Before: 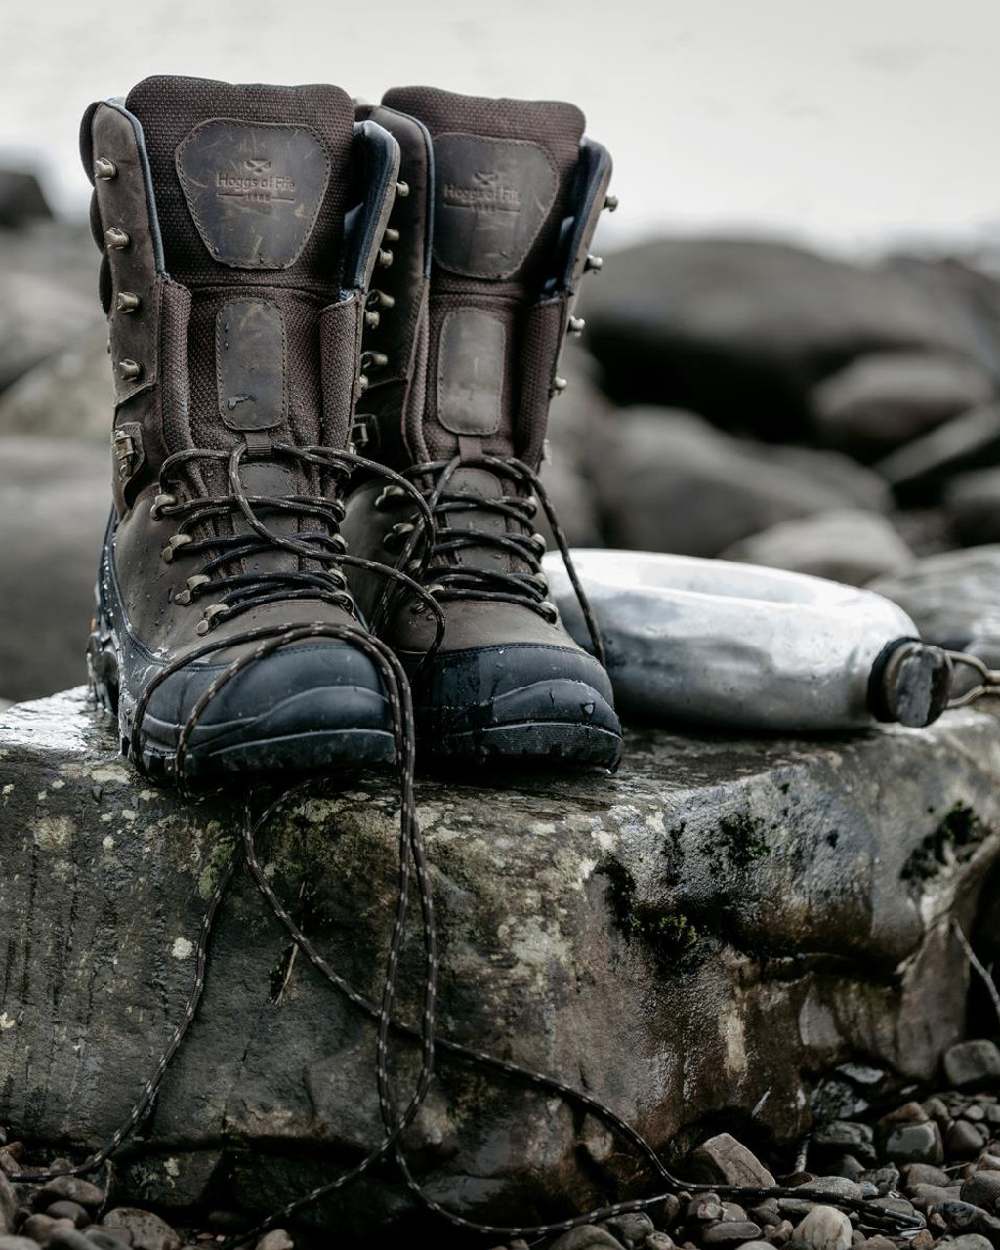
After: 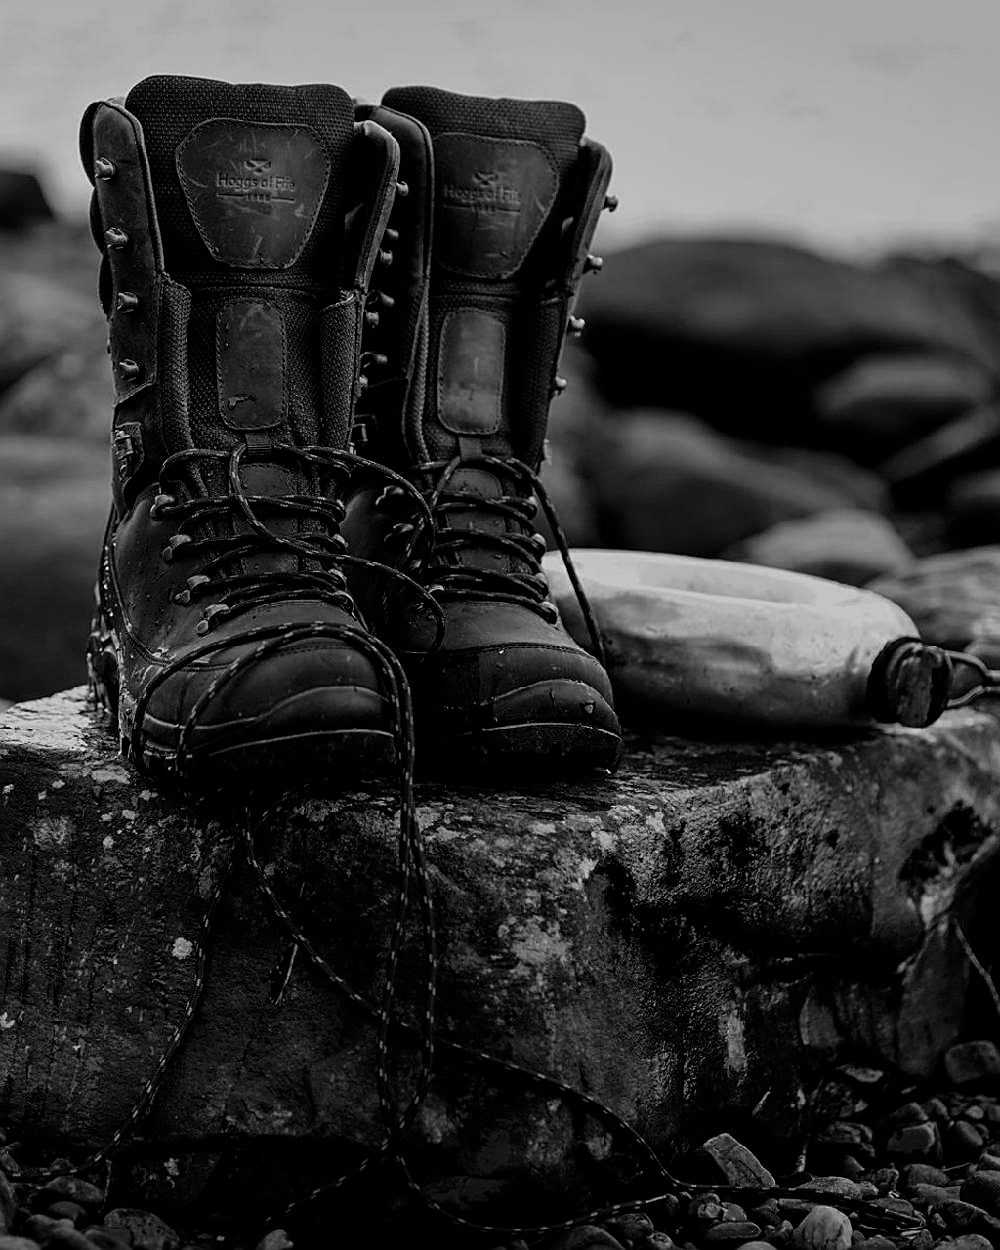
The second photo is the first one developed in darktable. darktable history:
sharpen: on, module defaults
global tonemap: drago (0.7, 100)
tone equalizer: -8 EV -0.75 EV, -7 EV -0.7 EV, -6 EV -0.6 EV, -5 EV -0.4 EV, -3 EV 0.4 EV, -2 EV 0.6 EV, -1 EV 0.7 EV, +0 EV 0.75 EV, edges refinement/feathering 500, mask exposure compensation -1.57 EV, preserve details no
contrast brightness saturation: contrast -0.03, brightness -0.59, saturation -1
